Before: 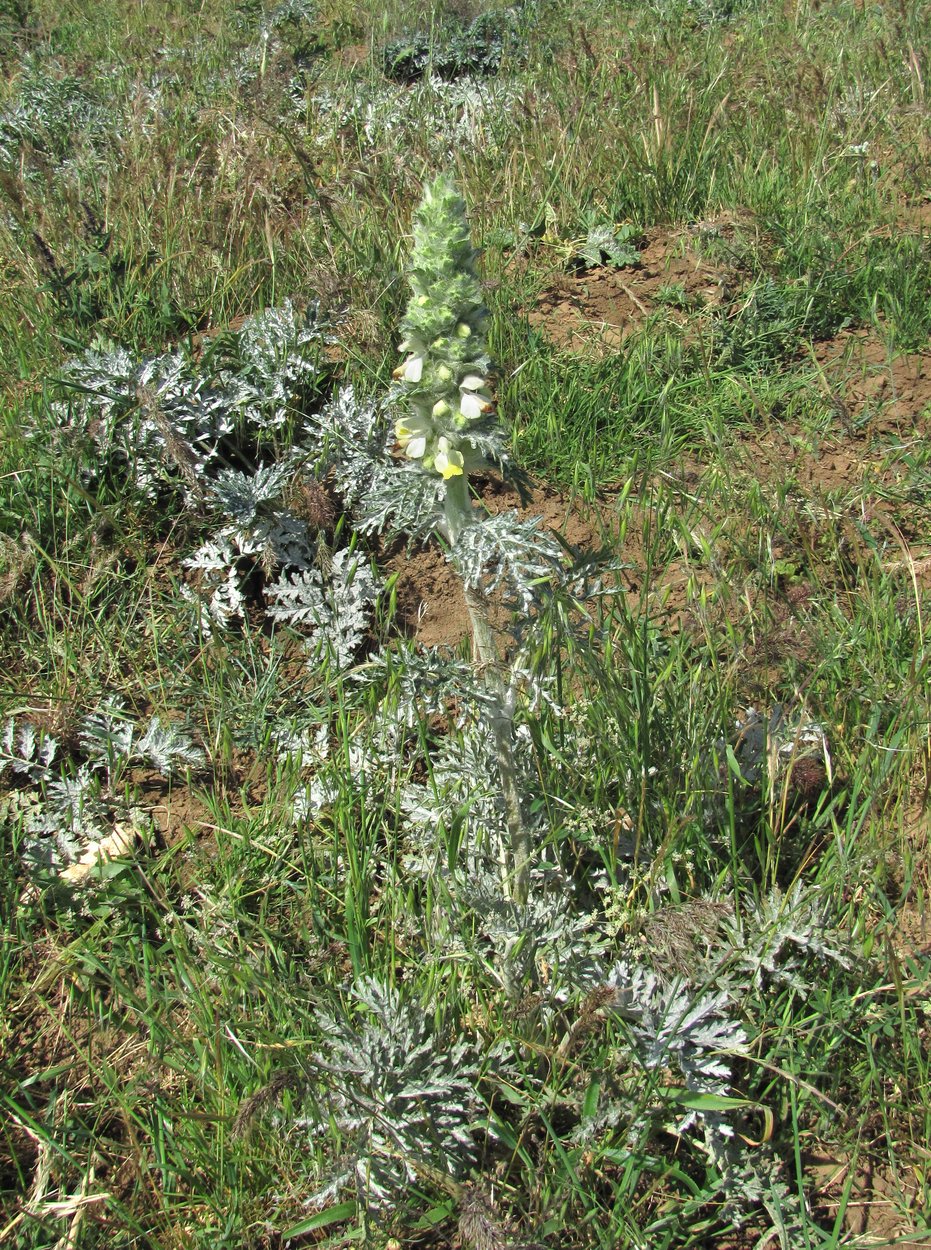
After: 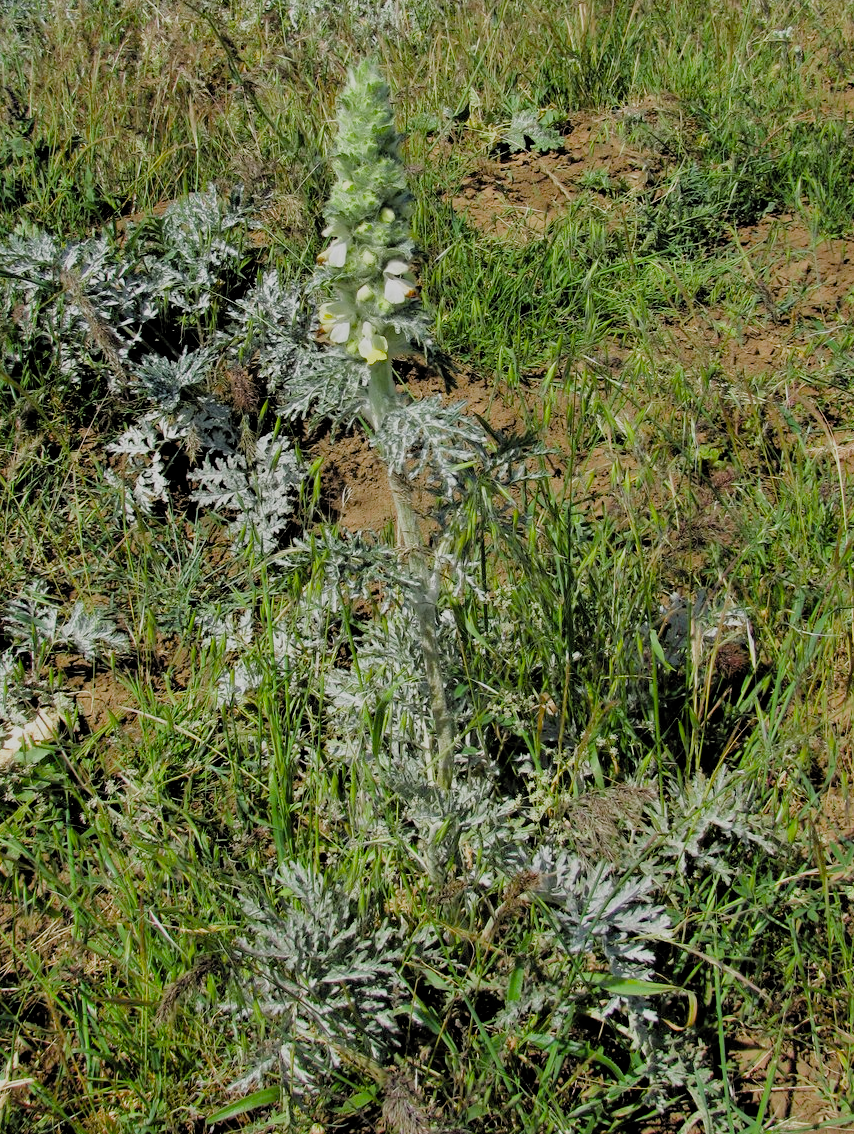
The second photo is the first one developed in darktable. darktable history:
crop and rotate: left 8.262%, top 9.226%
color correction: saturation 0.8
exposure: black level correction 0.007, exposure 0.093 EV, compensate highlight preservation false
filmic rgb: black relative exposure -4.4 EV, white relative exposure 5 EV, threshold 3 EV, hardness 2.23, latitude 40.06%, contrast 1.15, highlights saturation mix 10%, shadows ↔ highlights balance 1.04%, preserve chrominance RGB euclidean norm (legacy), color science v4 (2020), enable highlight reconstruction true
